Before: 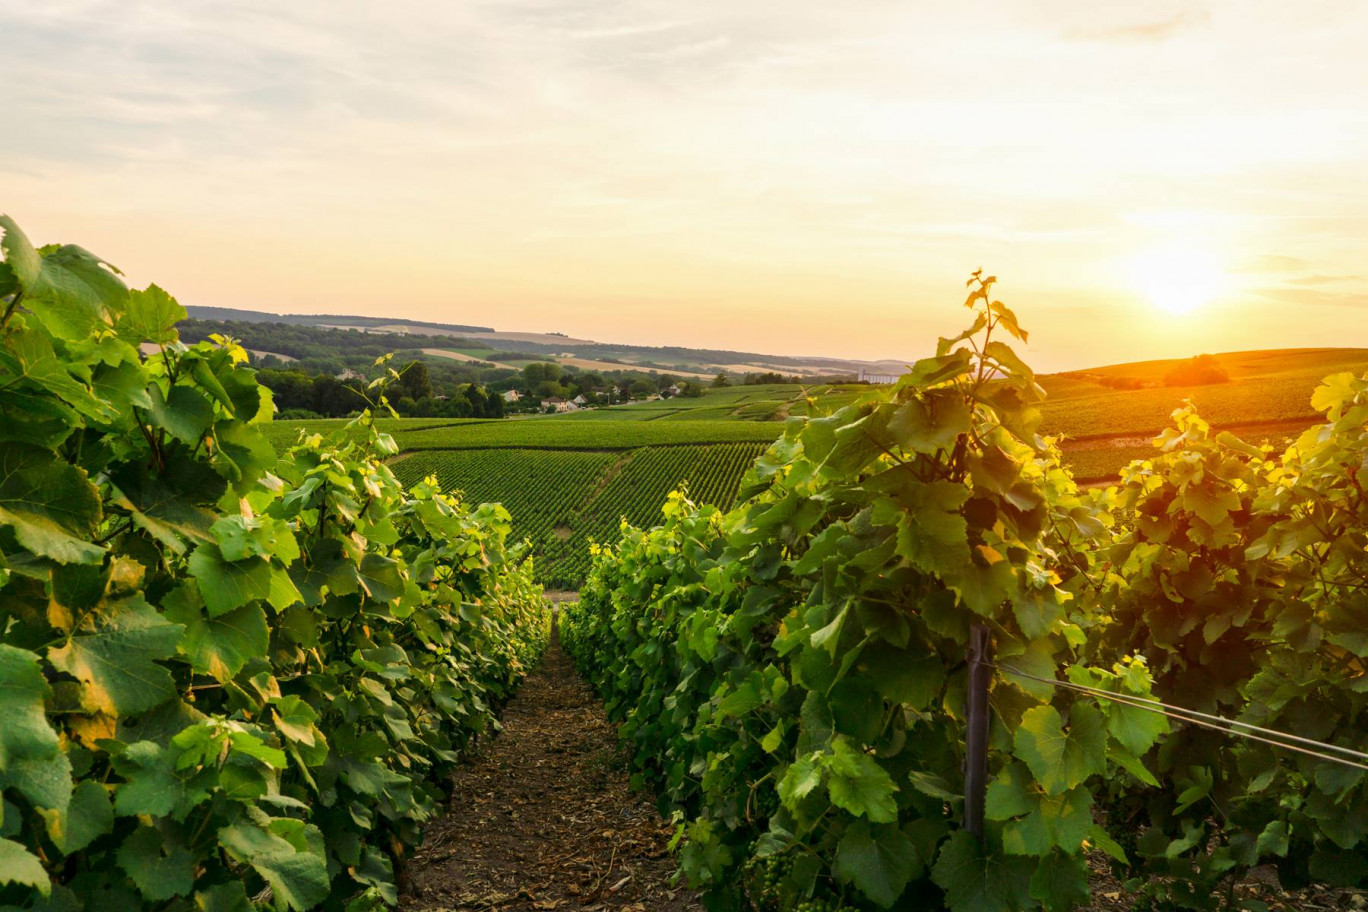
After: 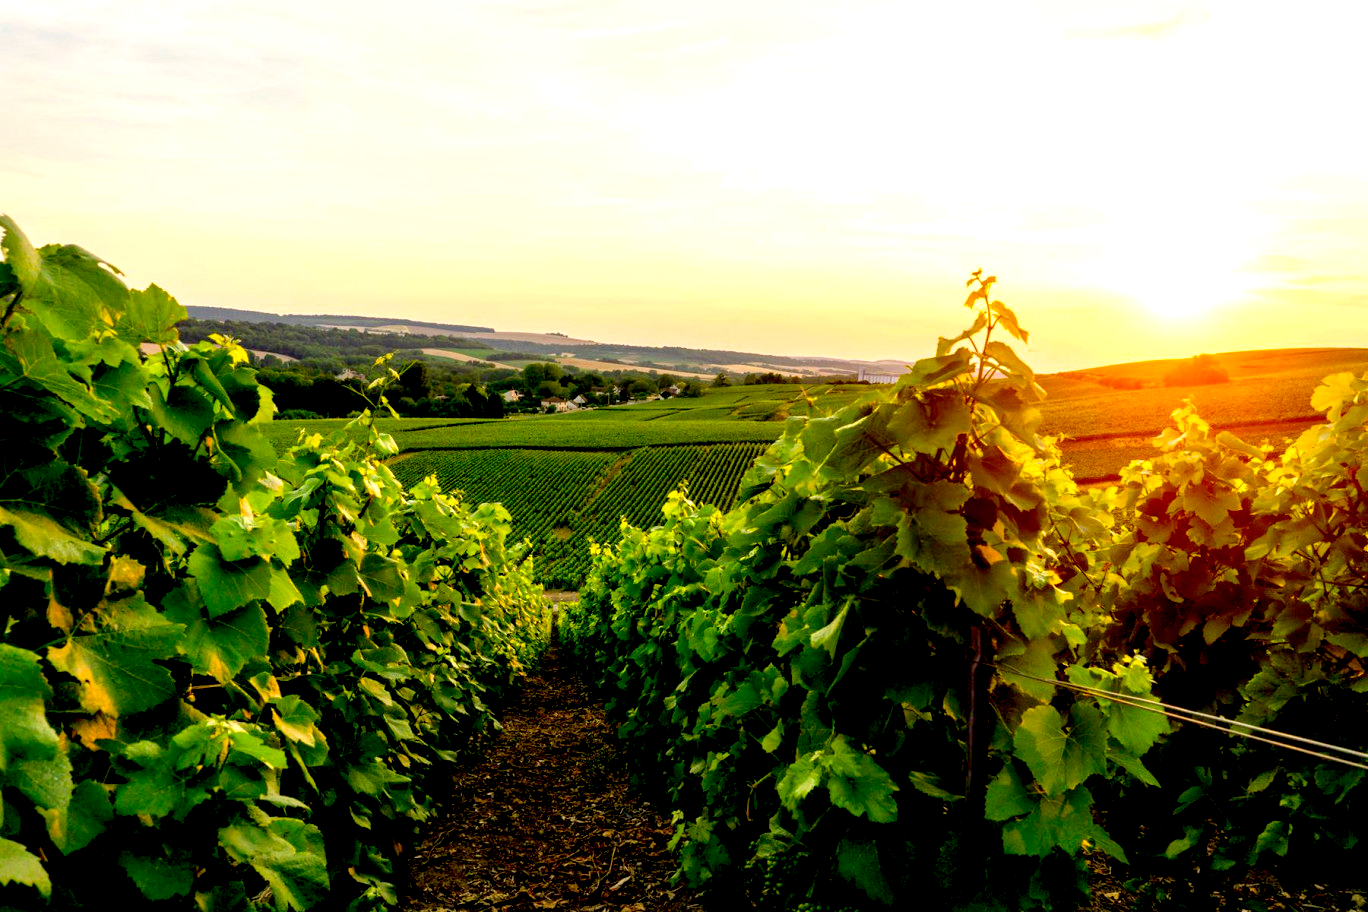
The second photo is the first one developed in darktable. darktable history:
color balance: lift [1, 1, 0.999, 1.001], gamma [1, 1.003, 1.005, 0.995], gain [1, 0.992, 0.988, 1.012], contrast 5%, output saturation 110%
exposure: black level correction 0.031, exposure 0.304 EV, compensate highlight preservation false
